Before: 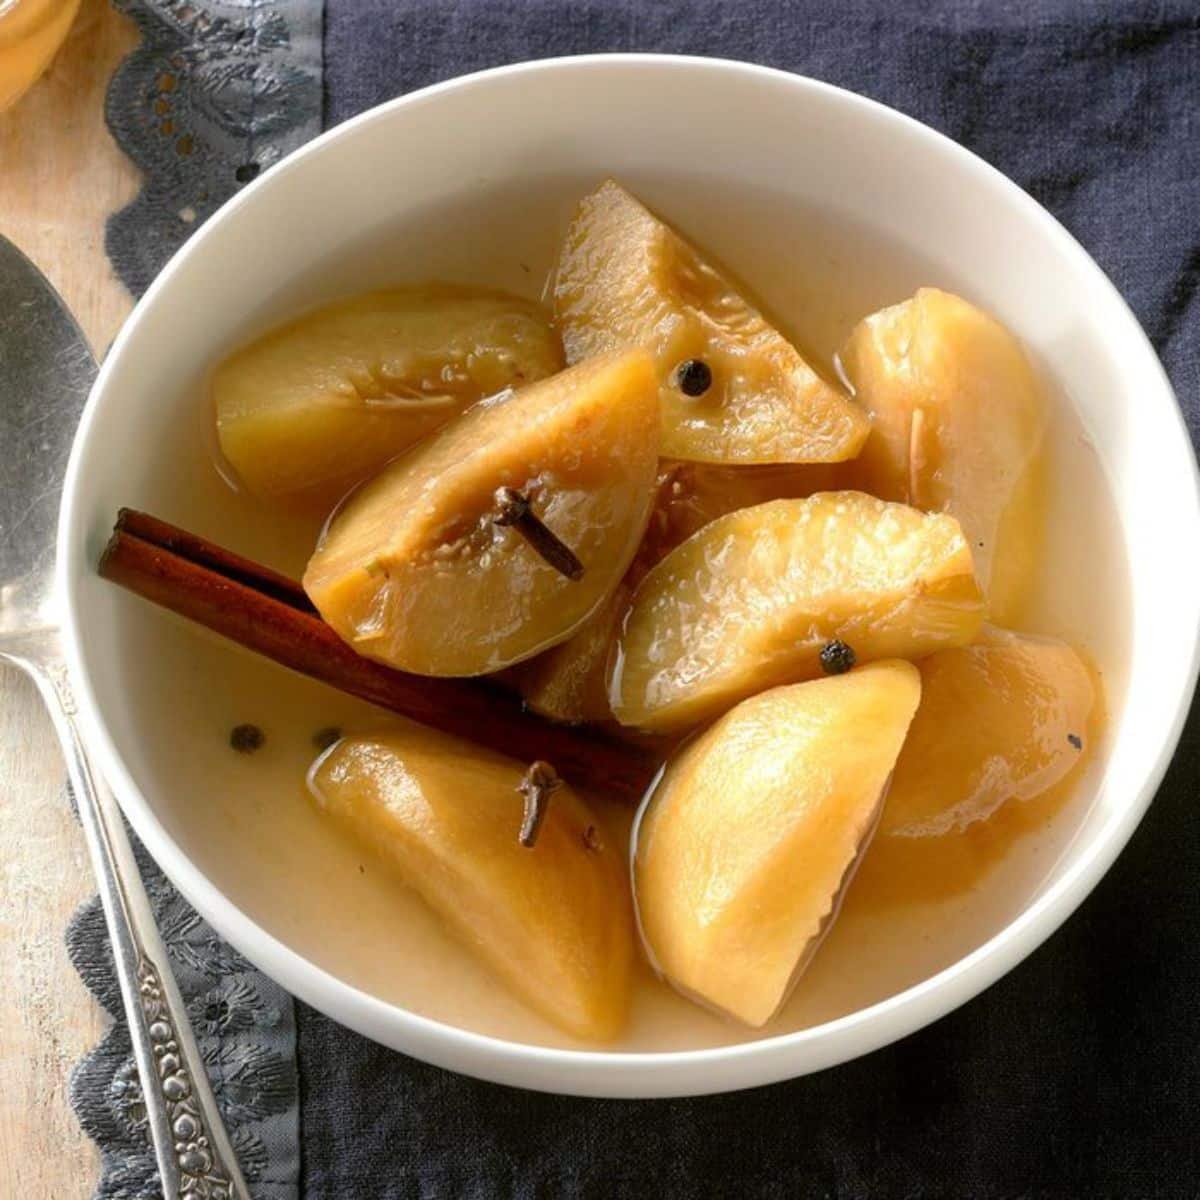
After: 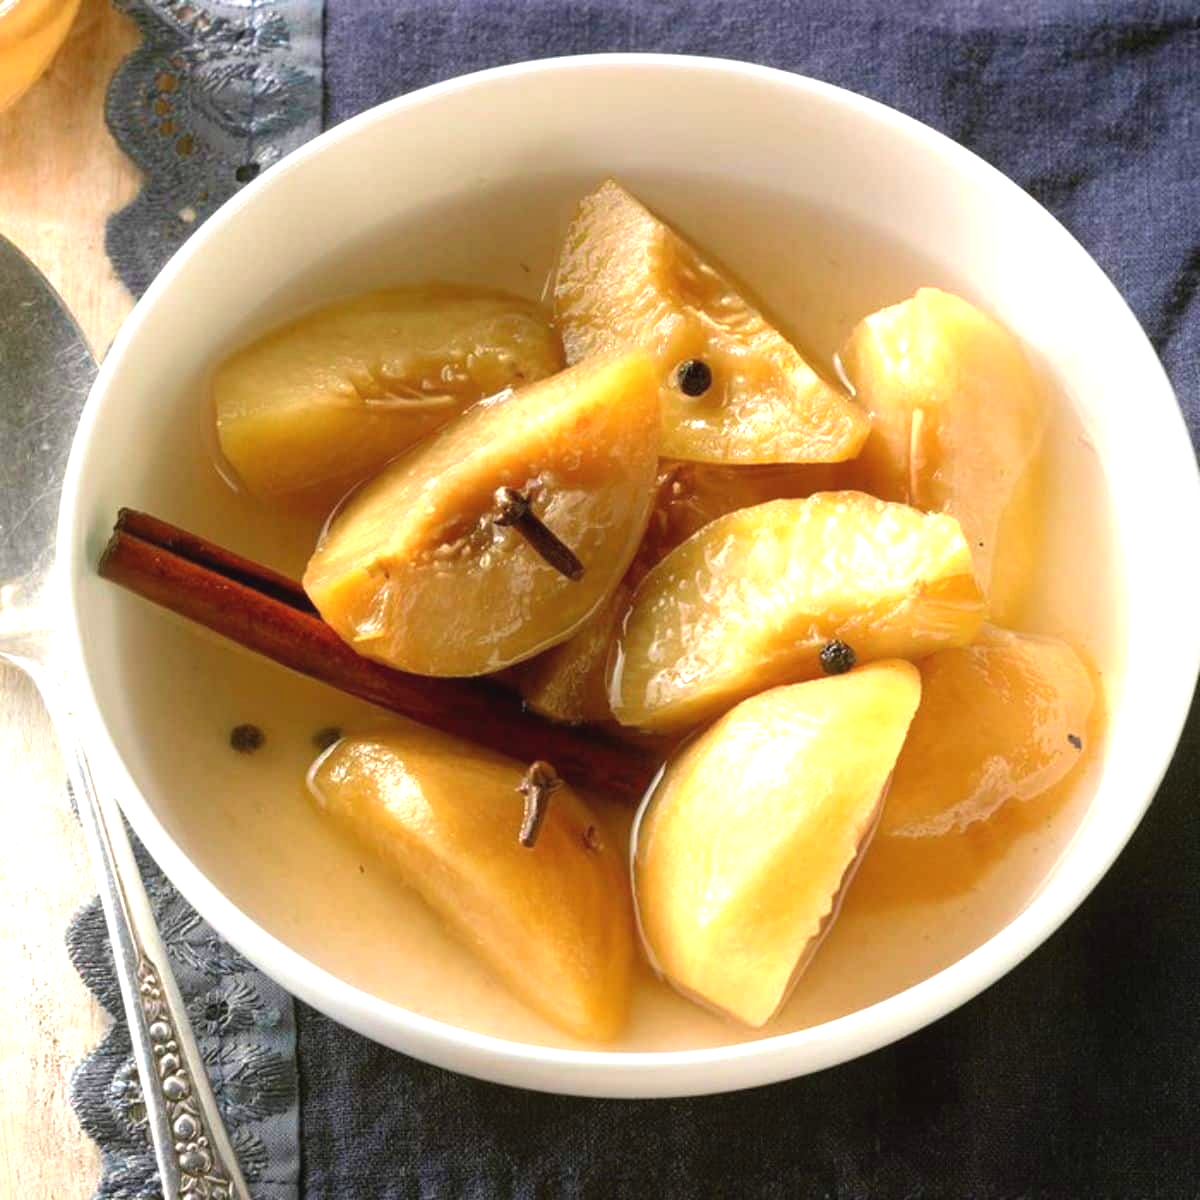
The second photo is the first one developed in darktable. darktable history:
exposure: black level correction -0.002, exposure 0.708 EV, compensate exposure bias true, compensate highlight preservation false
velvia: on, module defaults
